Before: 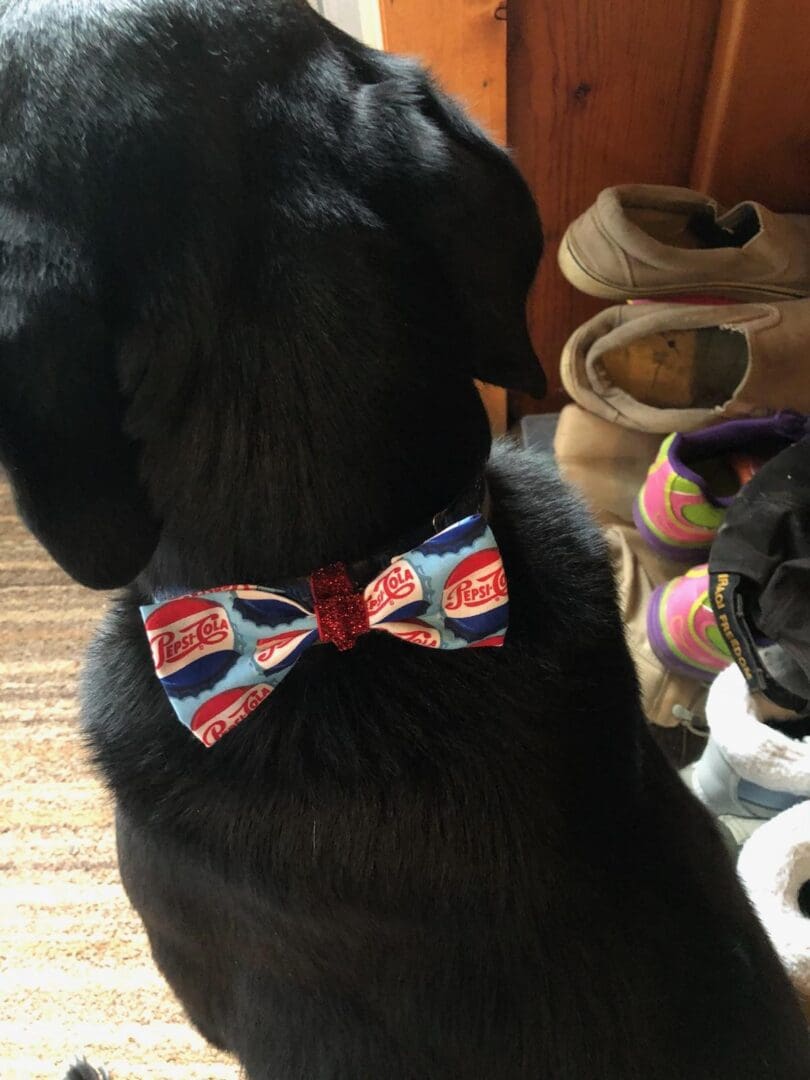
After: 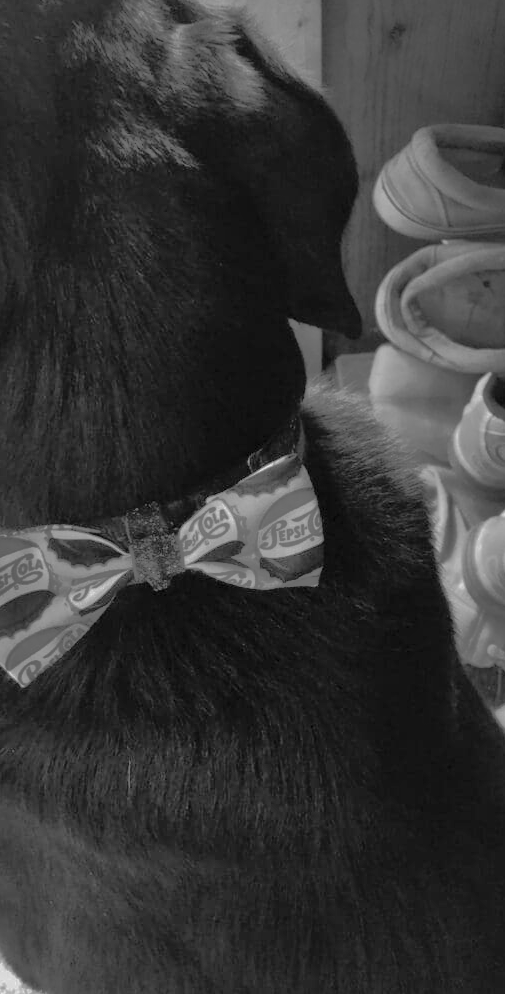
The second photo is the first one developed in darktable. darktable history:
monochrome: a -74.22, b 78.2
crop and rotate: left 22.918%, top 5.629%, right 14.711%, bottom 2.247%
shadows and highlights: shadows 60, highlights -60
